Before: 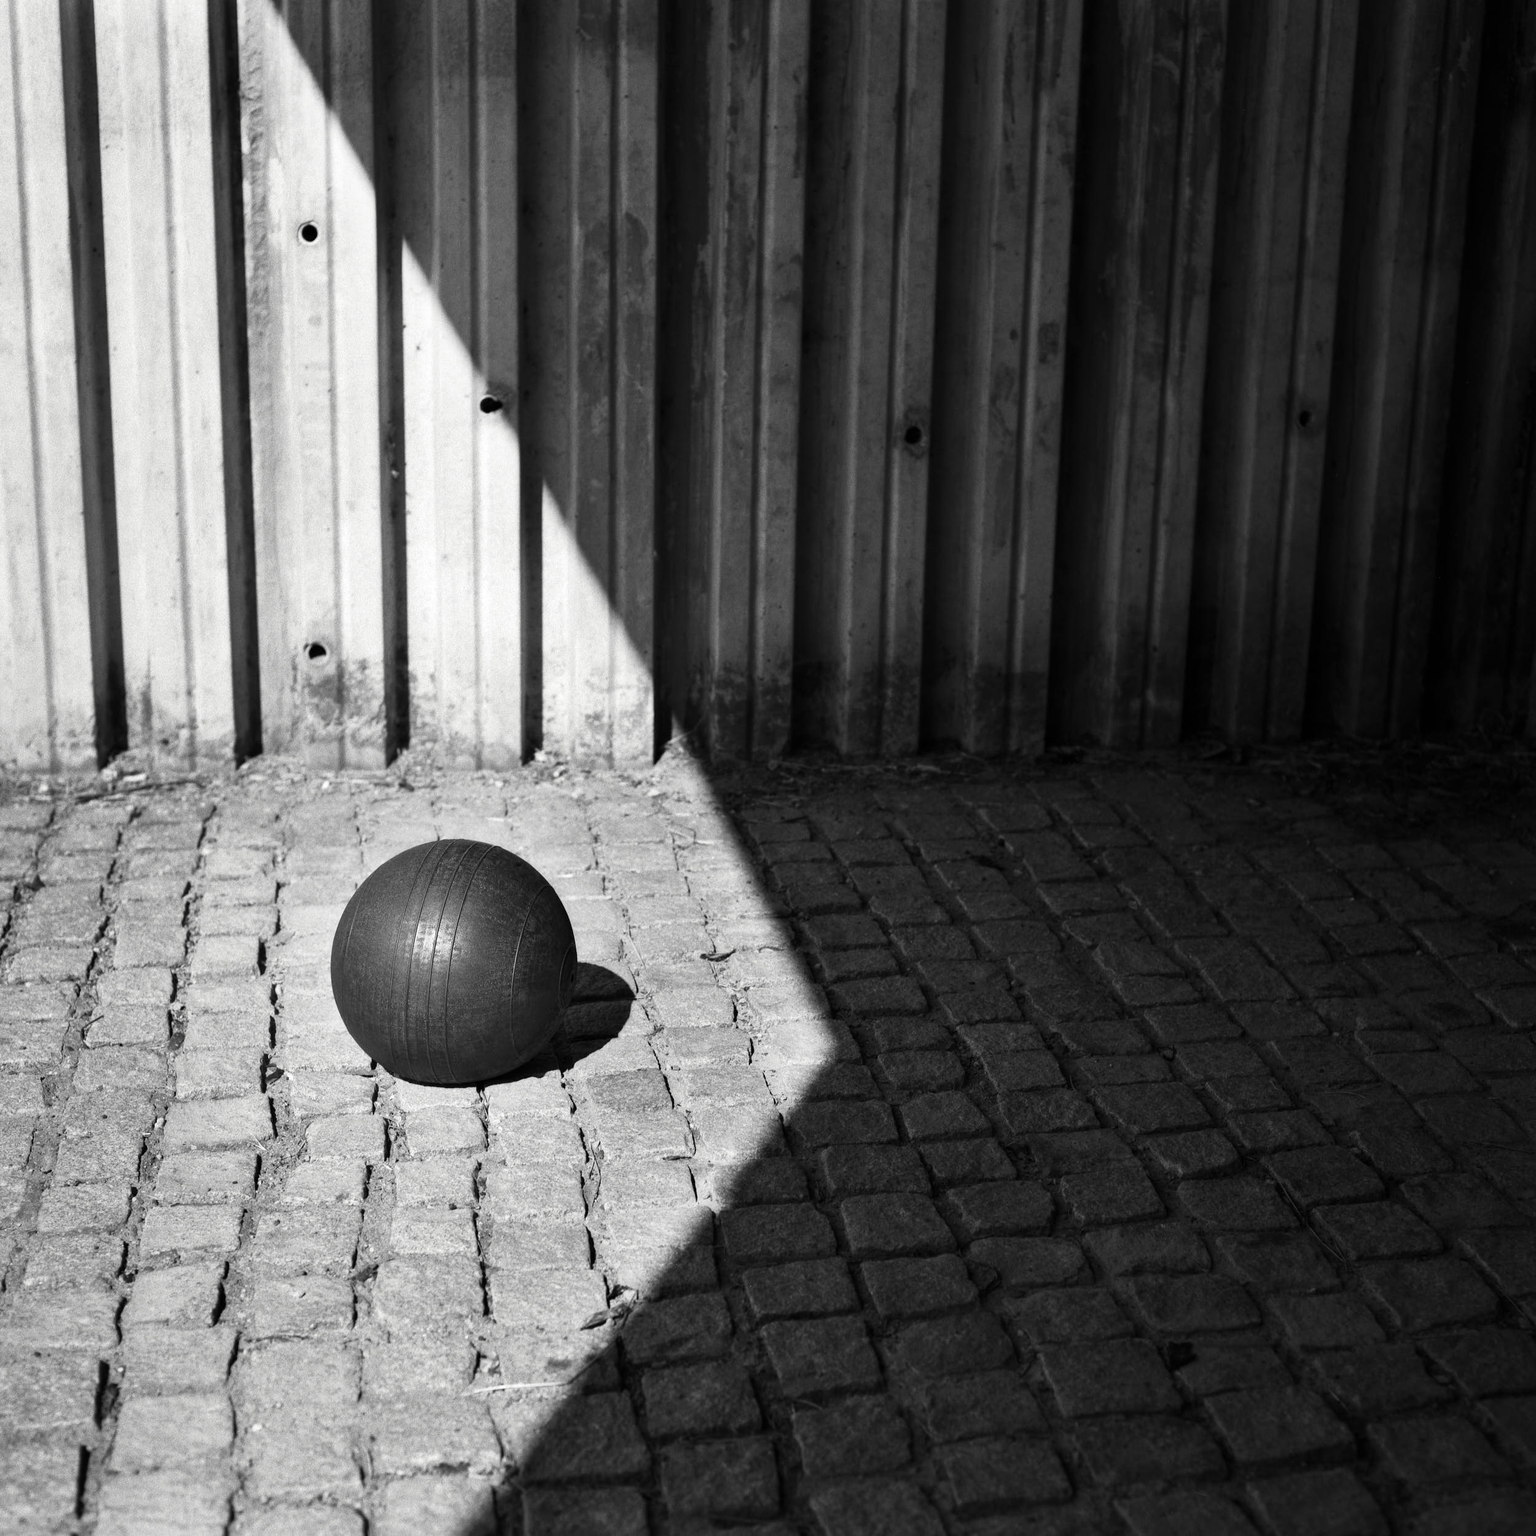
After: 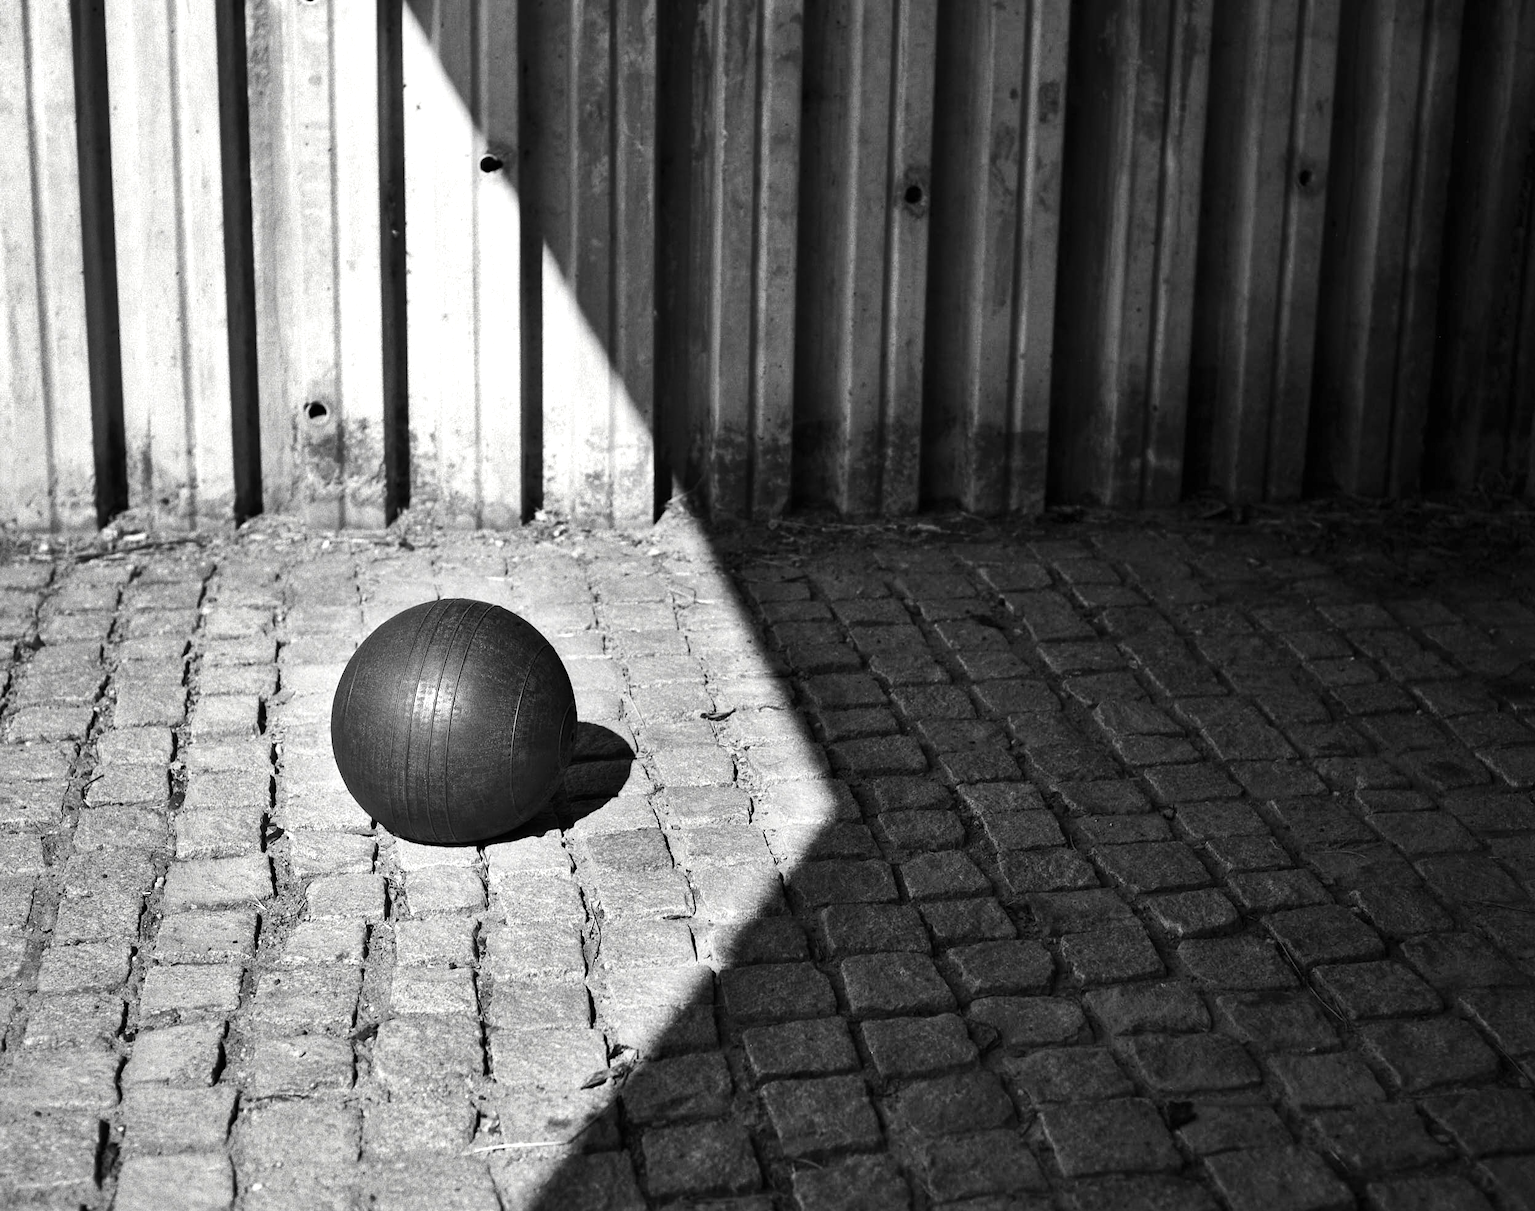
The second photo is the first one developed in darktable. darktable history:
crop and rotate: top 15.73%, bottom 5.37%
sharpen: amount 0.212
shadows and highlights: soften with gaussian
tone equalizer: edges refinement/feathering 500, mask exposure compensation -1.57 EV, preserve details no
color balance rgb: power › hue 329.23°, perceptual saturation grading › global saturation 19.436%, perceptual brilliance grading › highlights 7.027%, perceptual brilliance grading › mid-tones 17.579%, perceptual brilliance grading › shadows -5.183%
